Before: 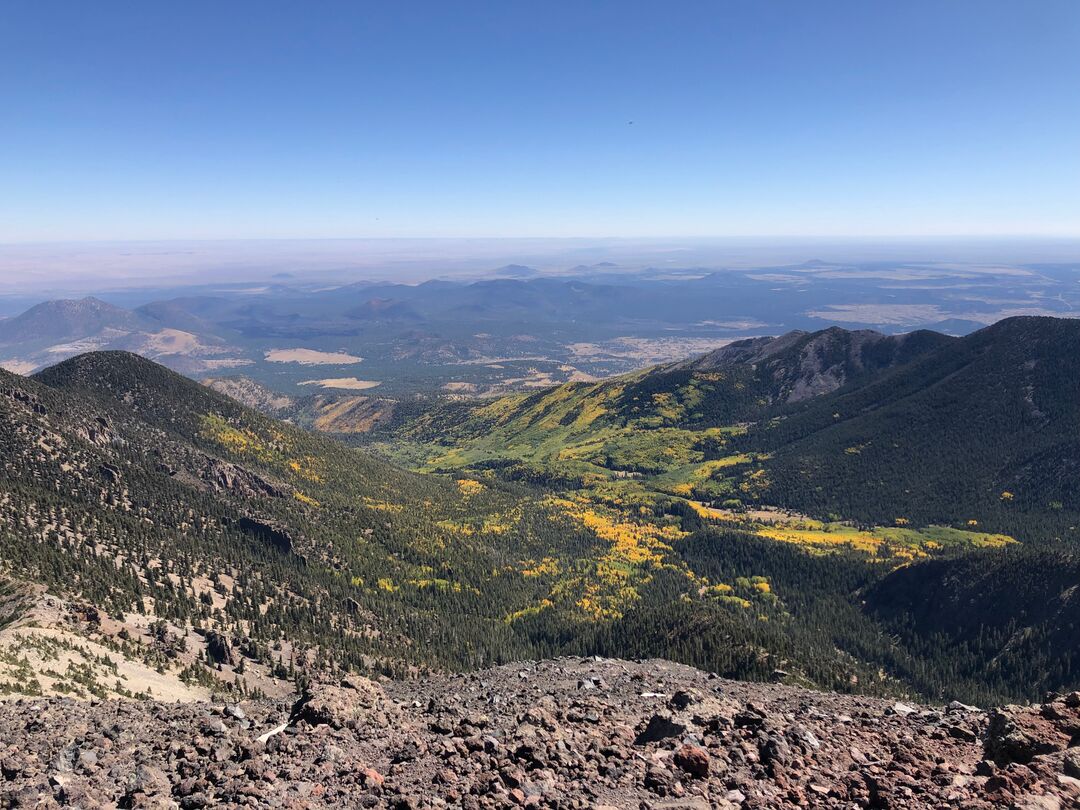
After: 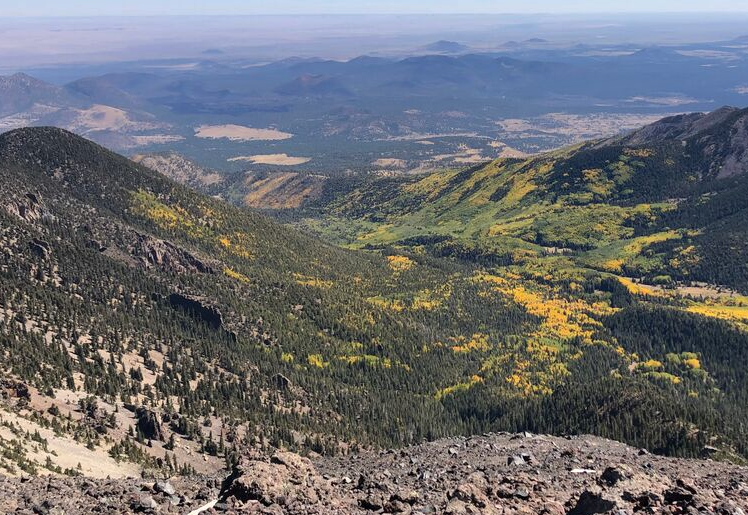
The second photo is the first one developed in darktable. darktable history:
crop: left 6.488%, top 27.668%, right 24.183%, bottom 8.656%
shadows and highlights: soften with gaussian
